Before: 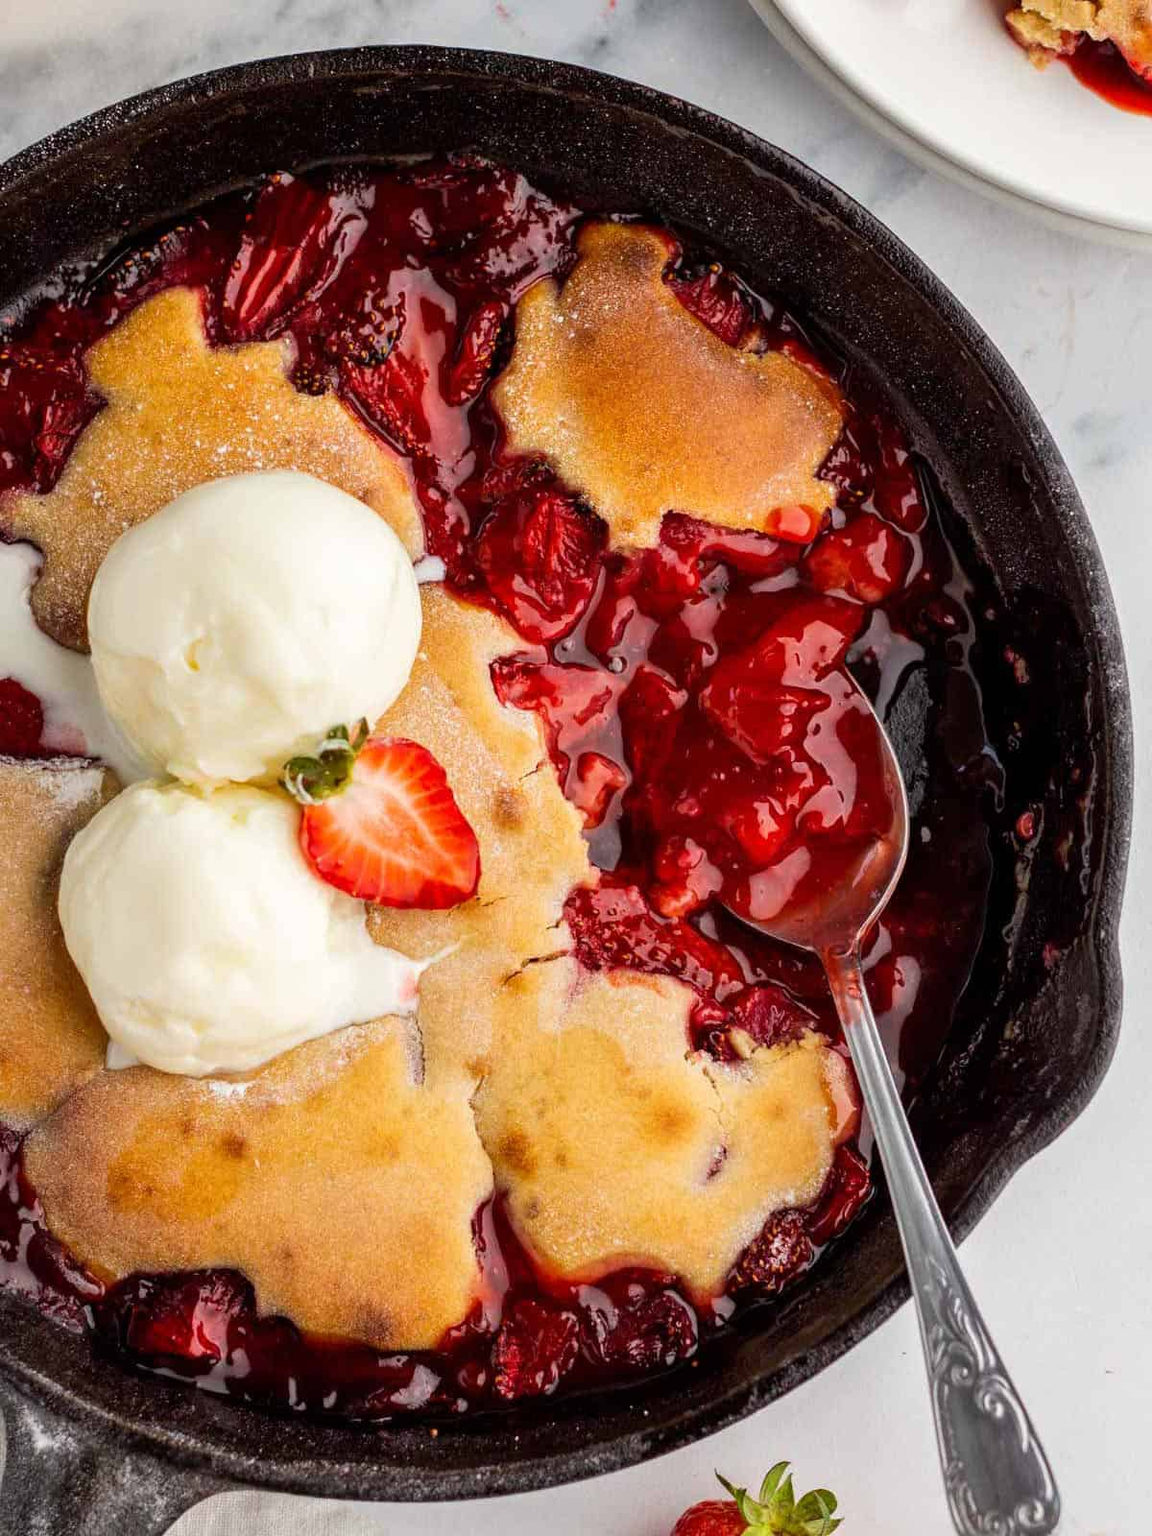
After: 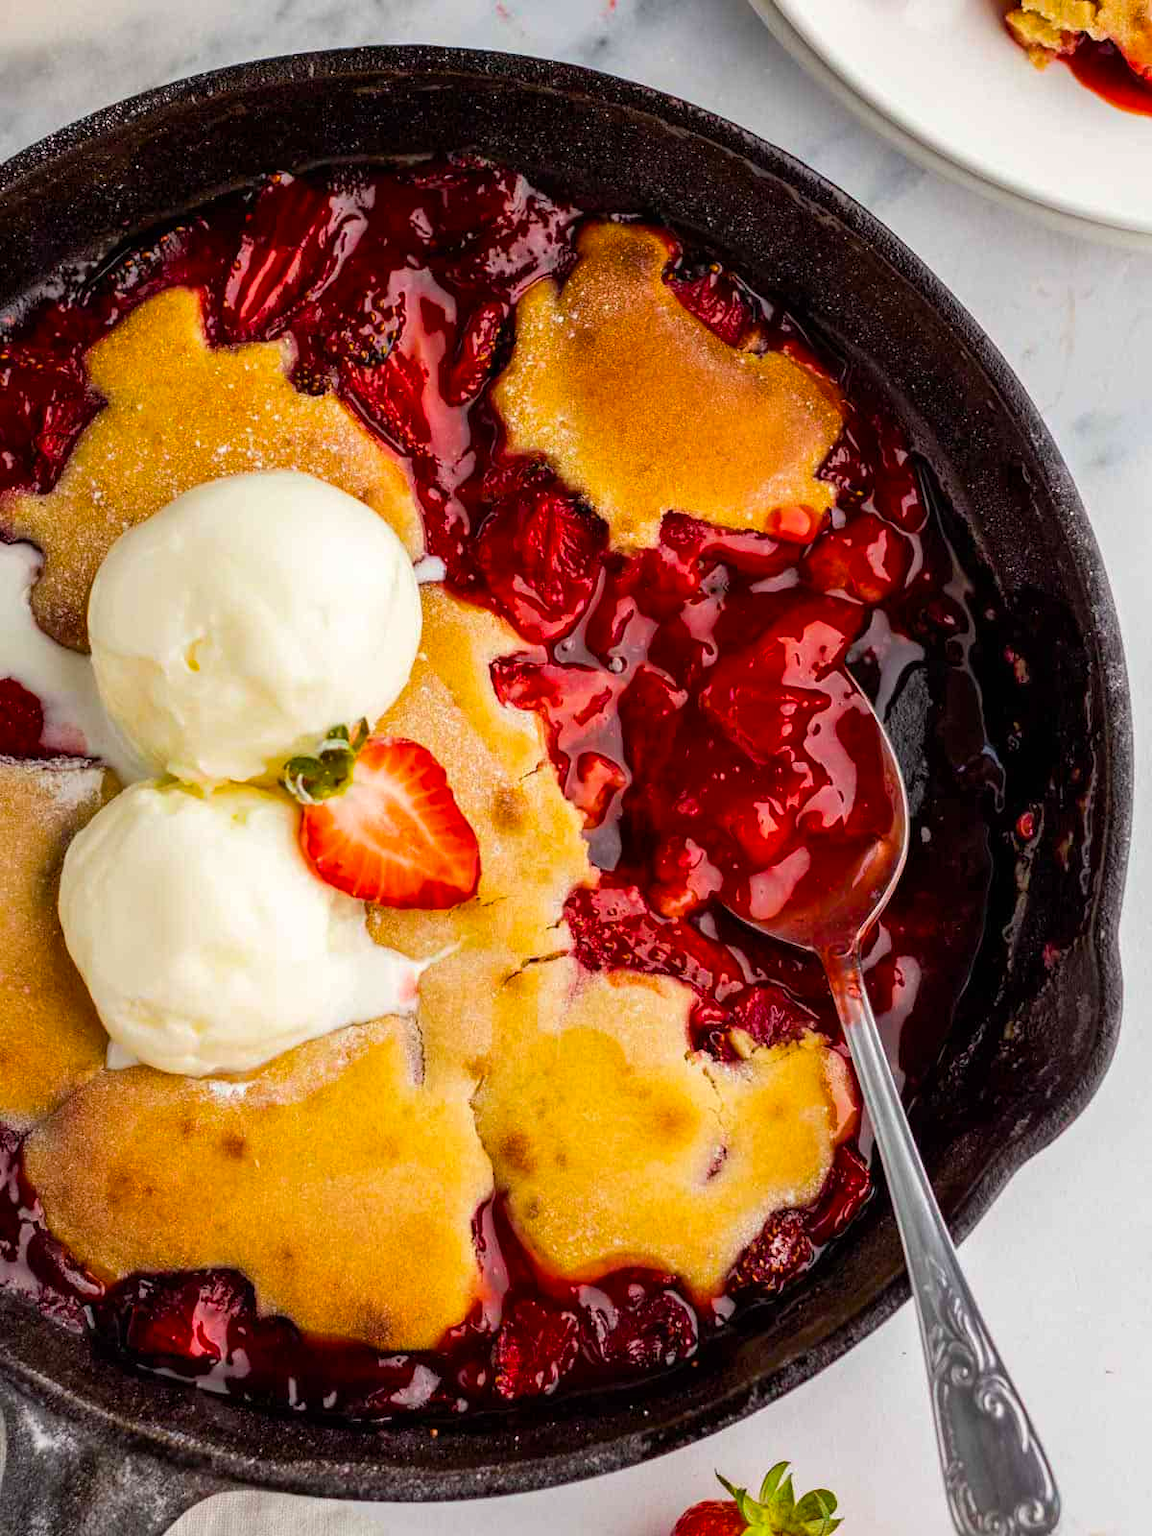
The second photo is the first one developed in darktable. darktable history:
color balance rgb: shadows lift › hue 85.12°, perceptual saturation grading › global saturation 25.698%, global vibrance 20%
tone equalizer: edges refinement/feathering 500, mask exposure compensation -1.57 EV, preserve details no
